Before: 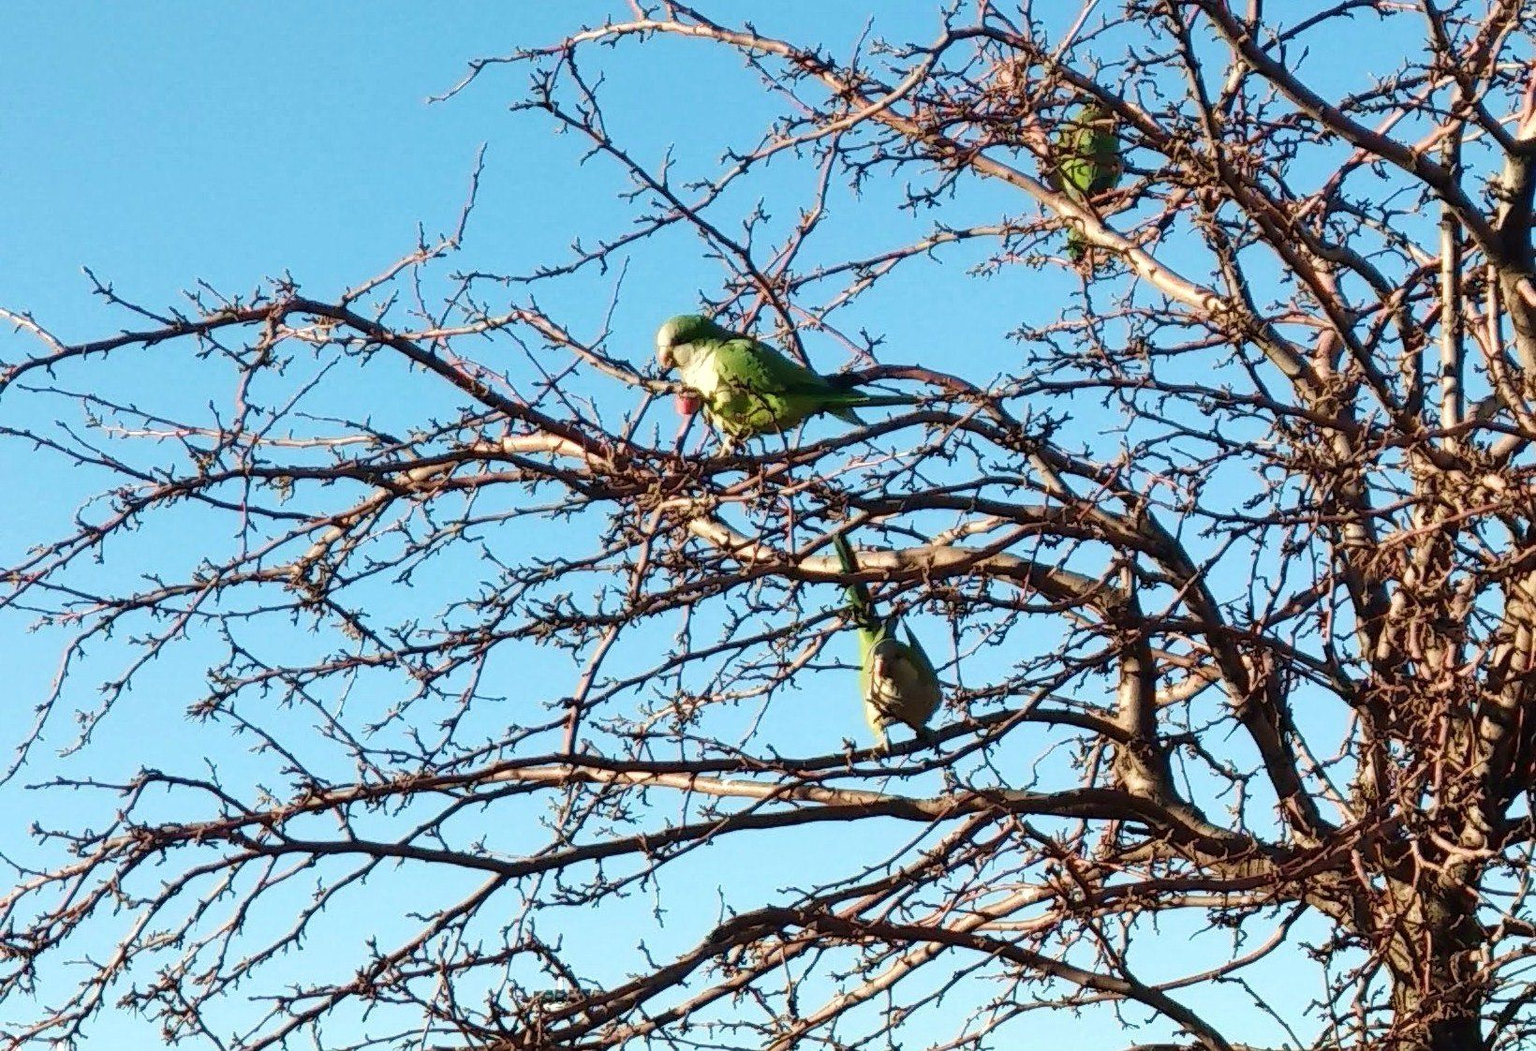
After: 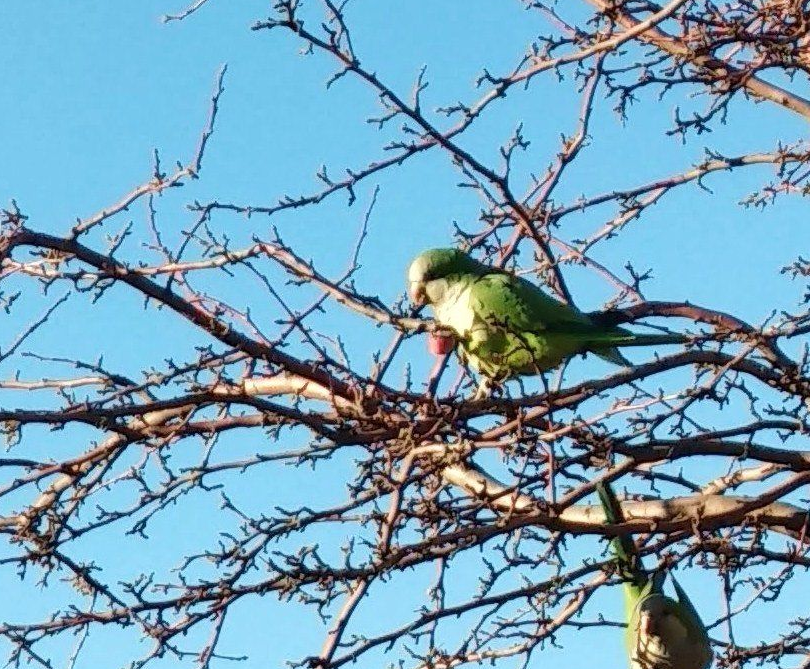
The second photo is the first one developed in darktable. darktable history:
crop: left 17.902%, top 7.852%, right 32.703%, bottom 32.52%
